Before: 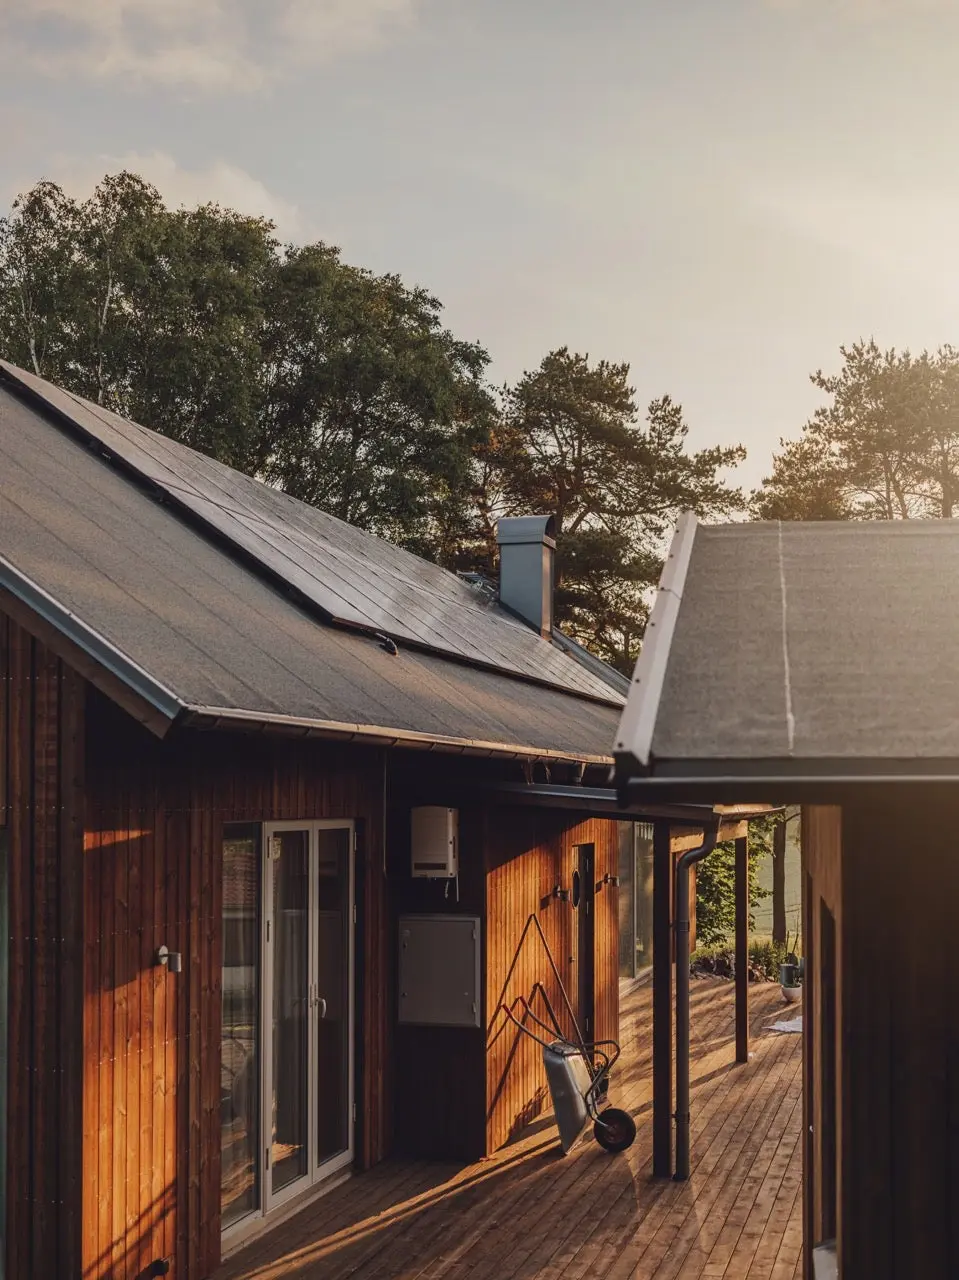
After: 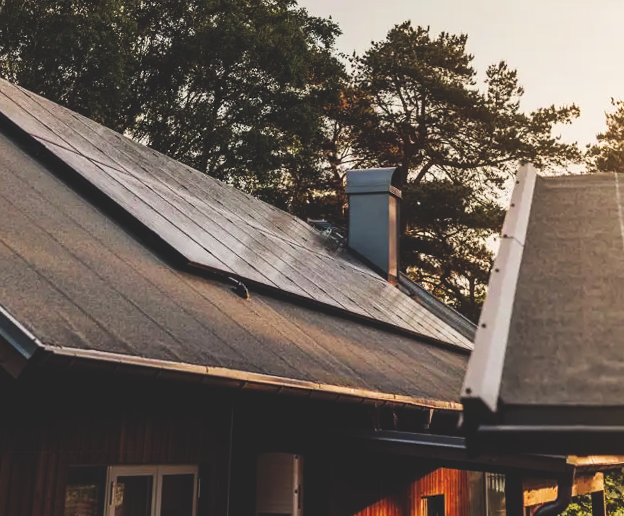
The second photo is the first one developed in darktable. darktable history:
tone curve: curves: ch0 [(0, 0) (0.003, 0.147) (0.011, 0.147) (0.025, 0.147) (0.044, 0.147) (0.069, 0.147) (0.1, 0.15) (0.136, 0.158) (0.177, 0.174) (0.224, 0.198) (0.277, 0.241) (0.335, 0.292) (0.399, 0.361) (0.468, 0.452) (0.543, 0.568) (0.623, 0.679) (0.709, 0.793) (0.801, 0.886) (0.898, 0.966) (1, 1)], preserve colors none
crop: left 7.036%, top 18.398%, right 14.379%, bottom 40.043%
rotate and perspective: rotation 0.72°, lens shift (vertical) -0.352, lens shift (horizontal) -0.051, crop left 0.152, crop right 0.859, crop top 0.019, crop bottom 0.964
